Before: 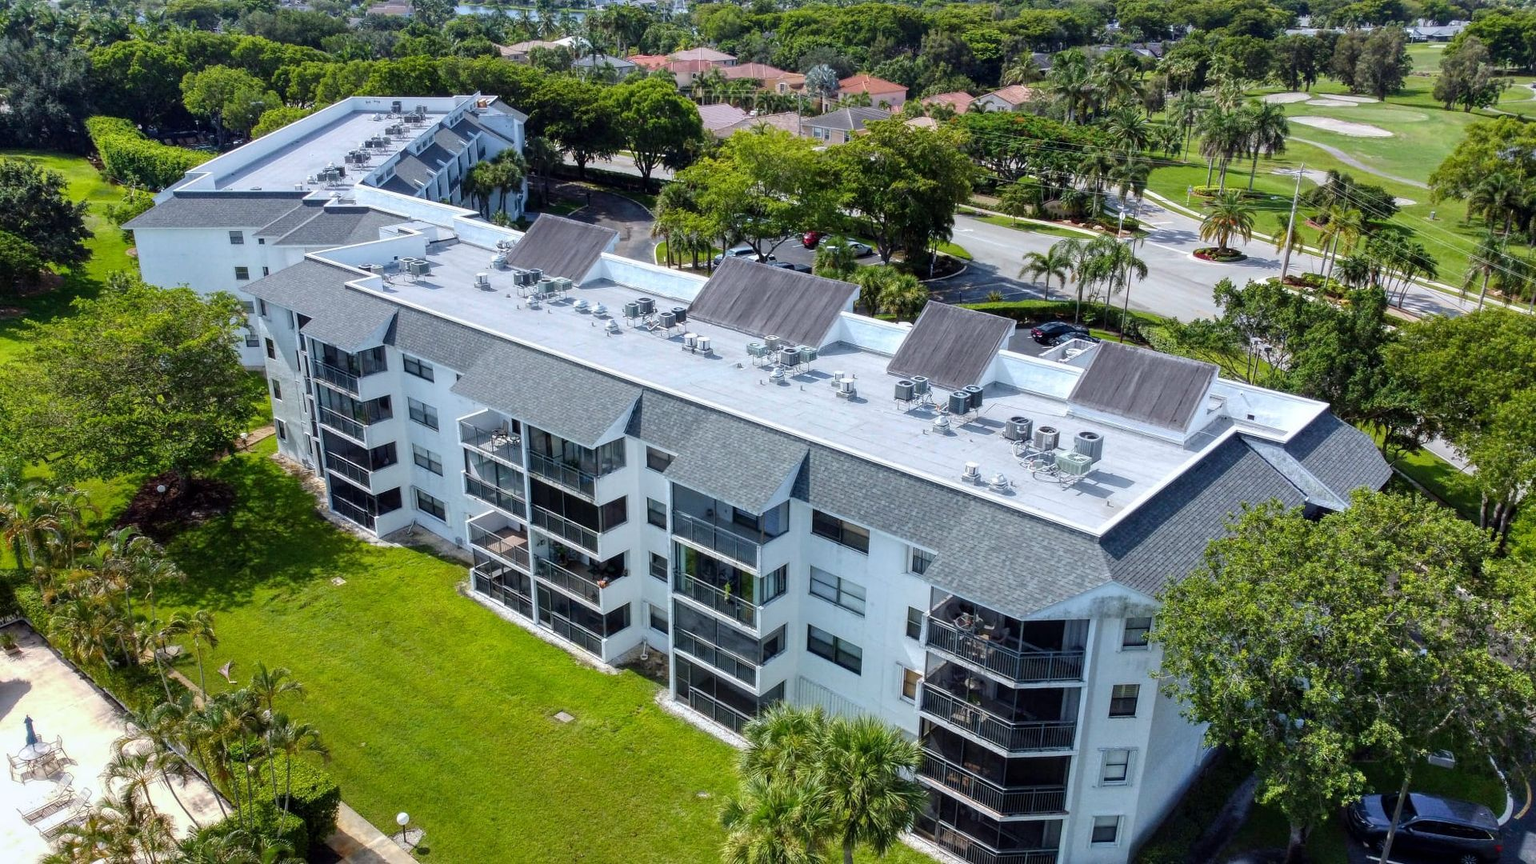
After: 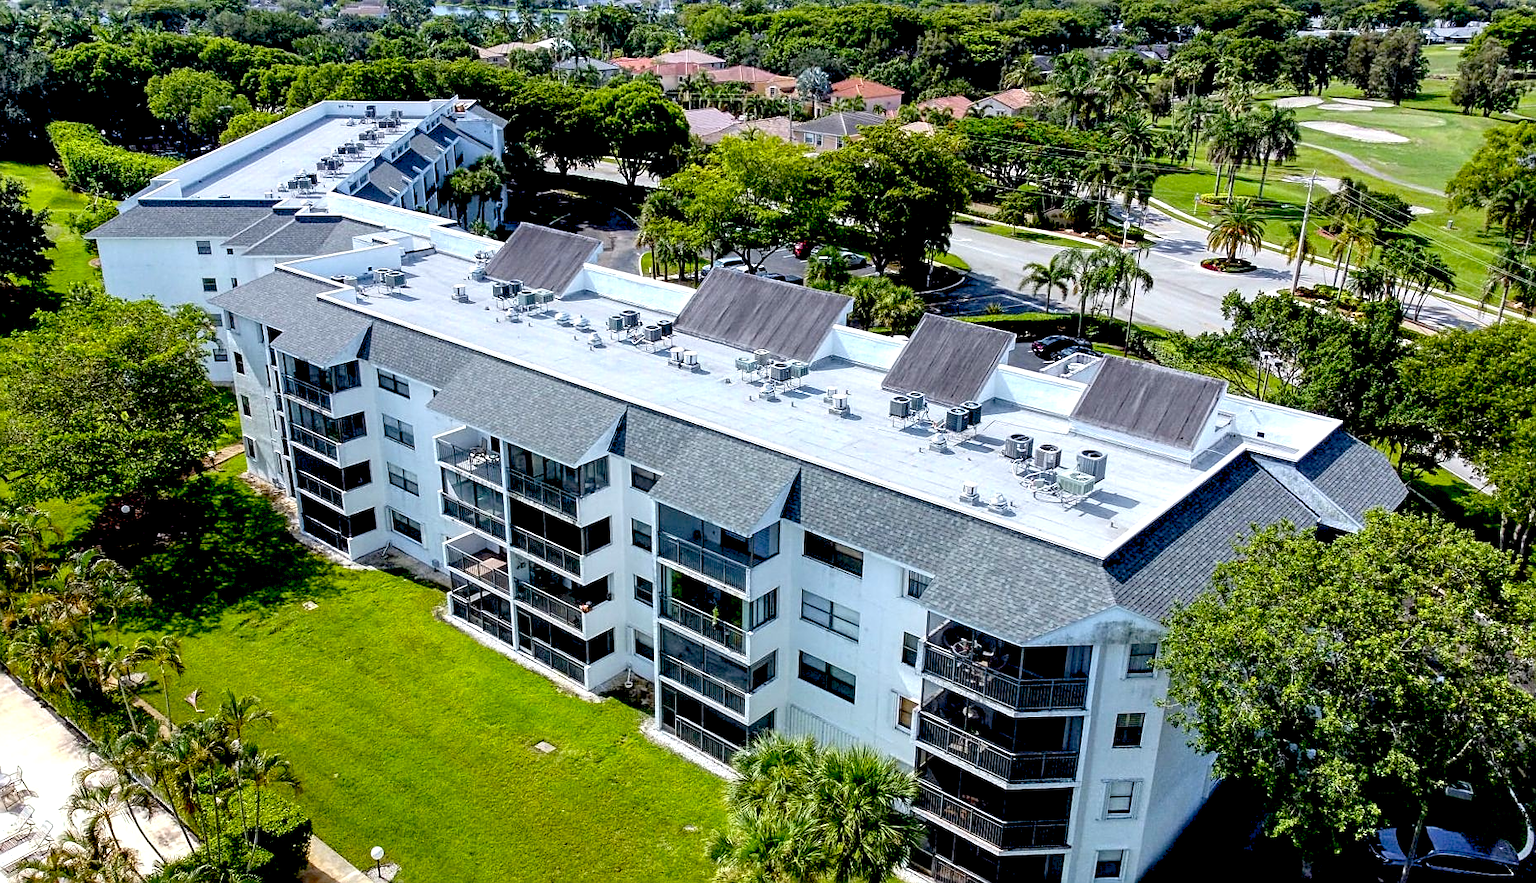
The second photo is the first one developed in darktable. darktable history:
crop and rotate: left 2.696%, right 1.306%, bottom 1.773%
sharpen: on, module defaults
exposure: black level correction 0.03, exposure 0.331 EV, compensate highlight preservation false
levels: mode automatic, levels [0.016, 0.5, 0.996]
